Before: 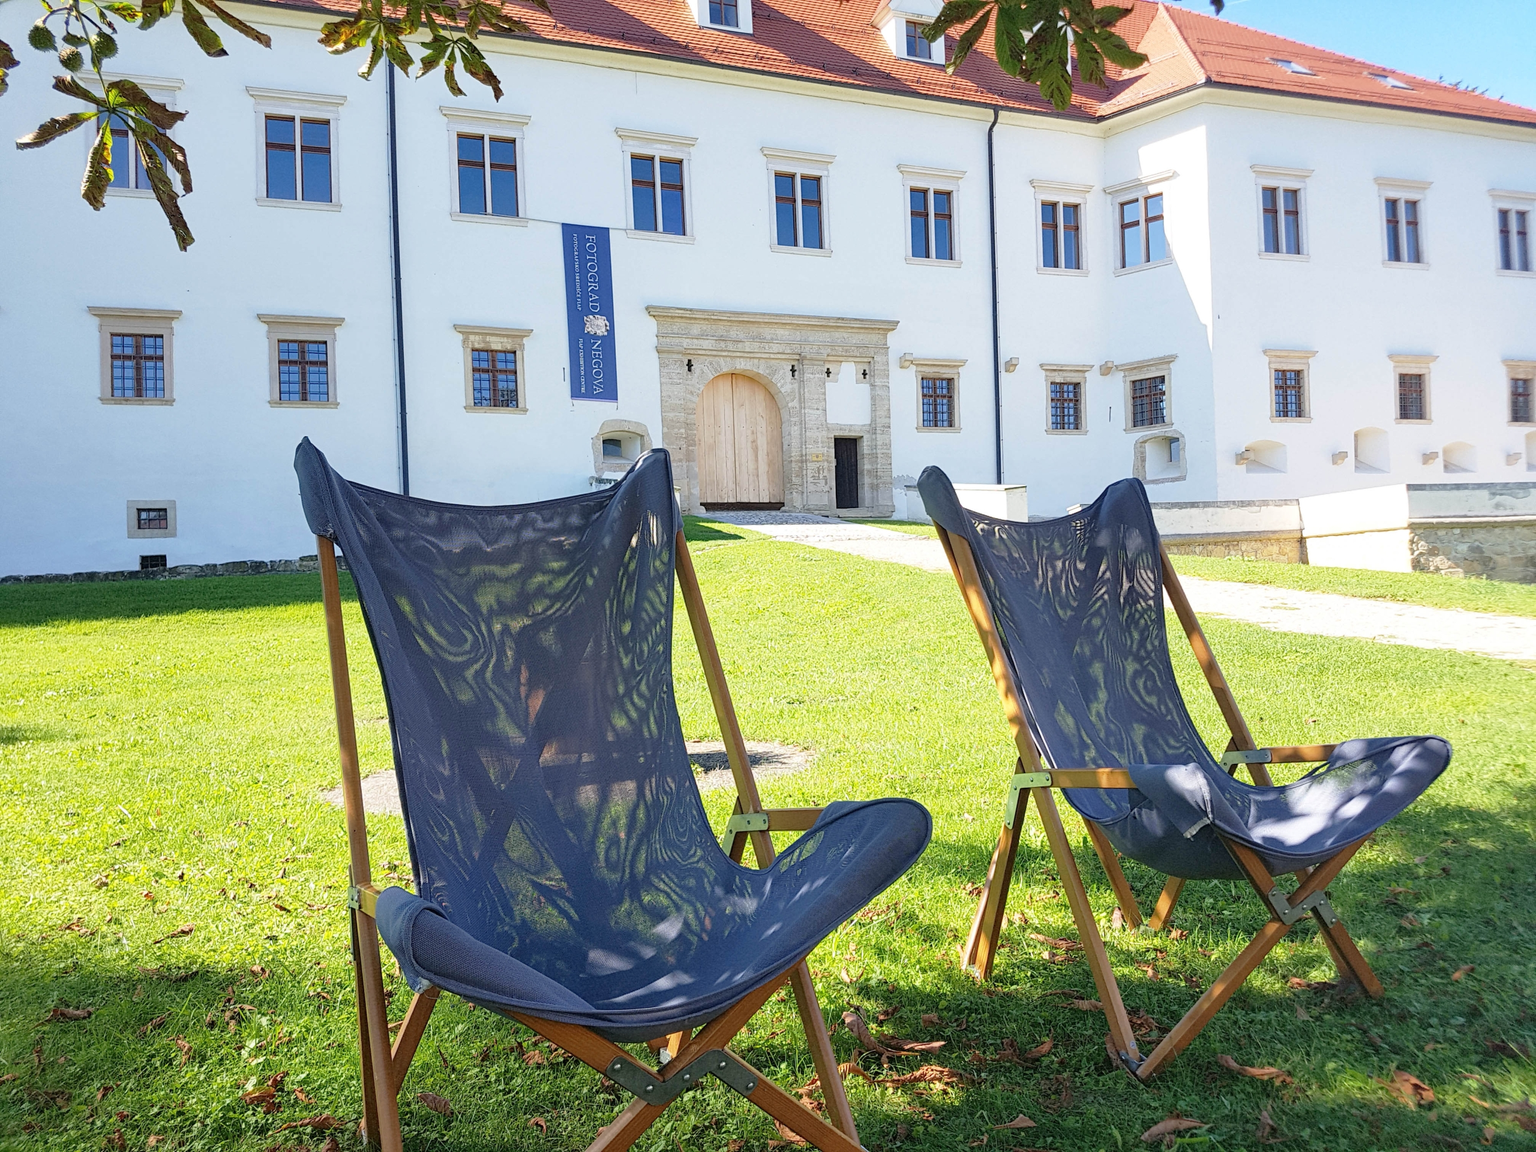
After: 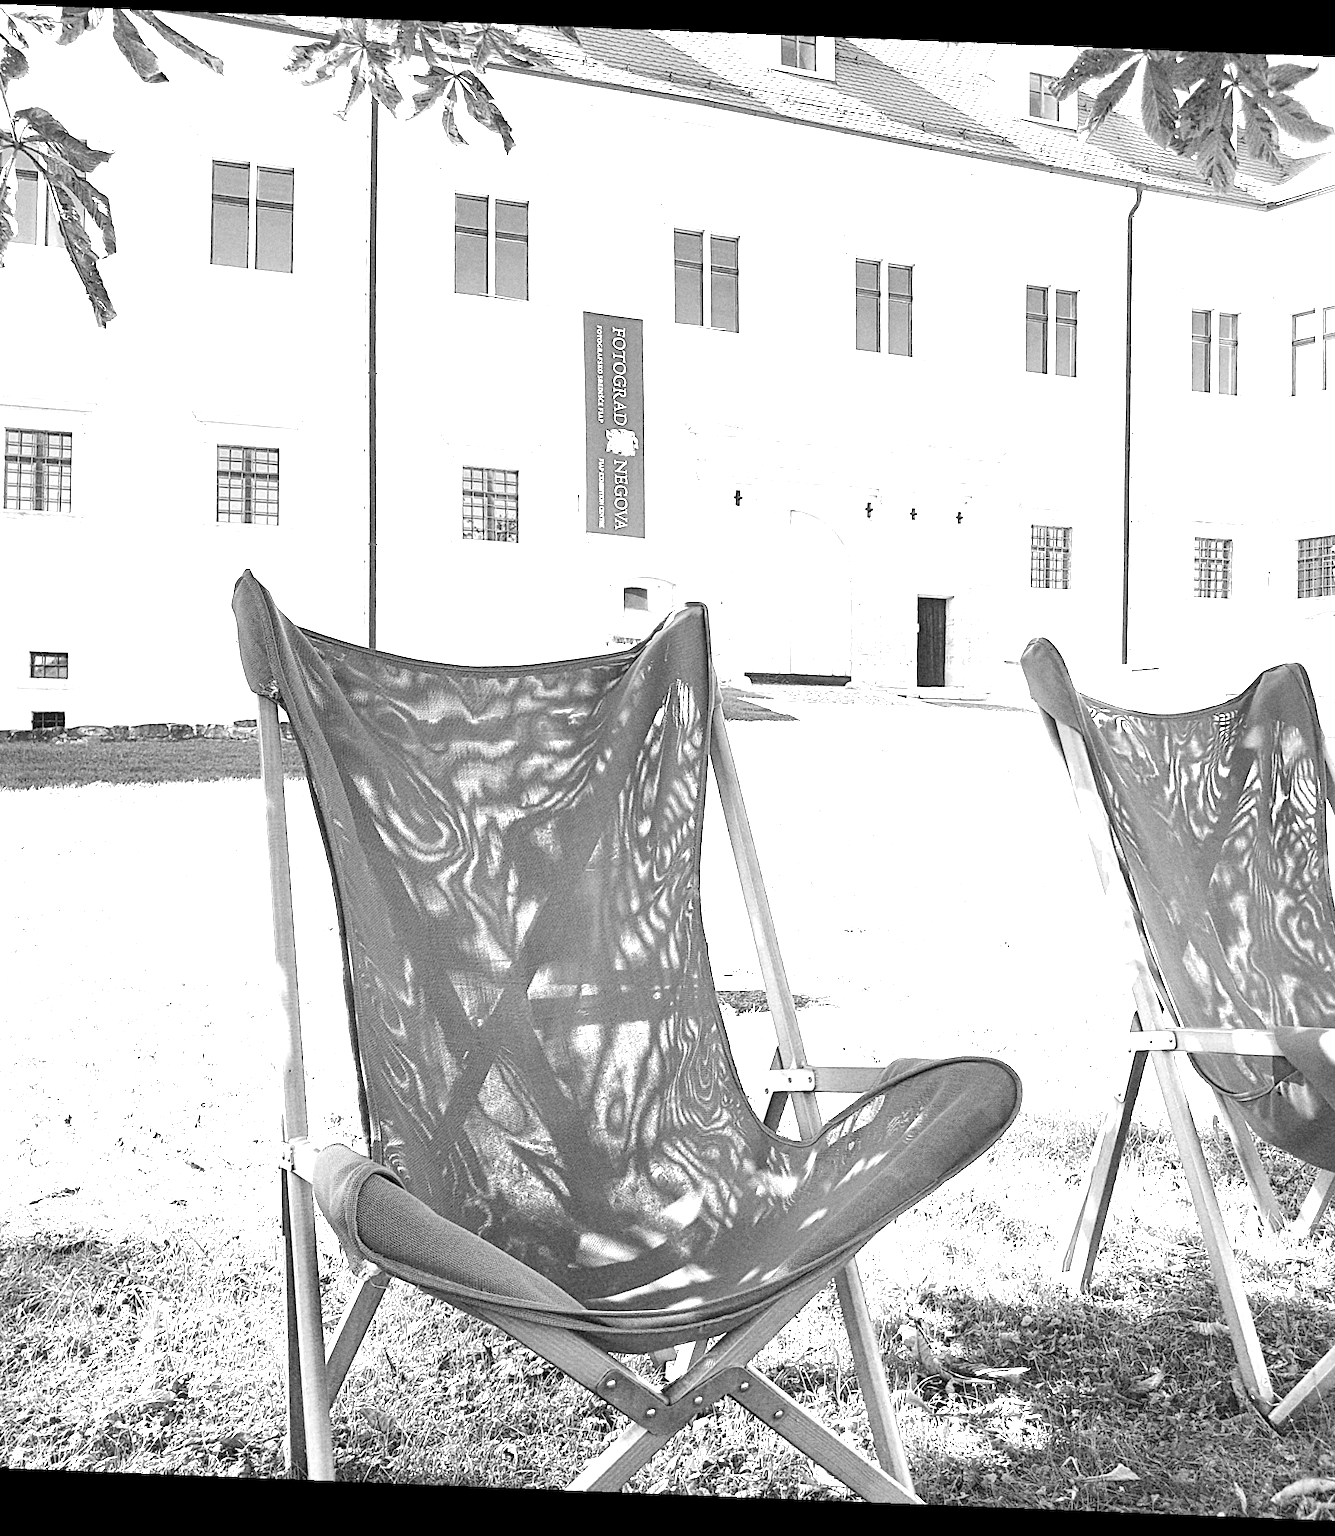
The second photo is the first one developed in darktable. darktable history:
crop and rotate: left 8.786%, right 24.548%
color balance rgb: perceptual saturation grading › global saturation 25%, perceptual saturation grading › highlights -50%, perceptual saturation grading › shadows 30%, perceptual brilliance grading › global brilliance 12%, global vibrance 20%
rotate and perspective: rotation 2.27°, automatic cropping off
monochrome: on, module defaults
exposure: exposure 1.5 EV, compensate highlight preservation false
grain: coarseness 0.09 ISO
white balance: red 1.467, blue 0.684
